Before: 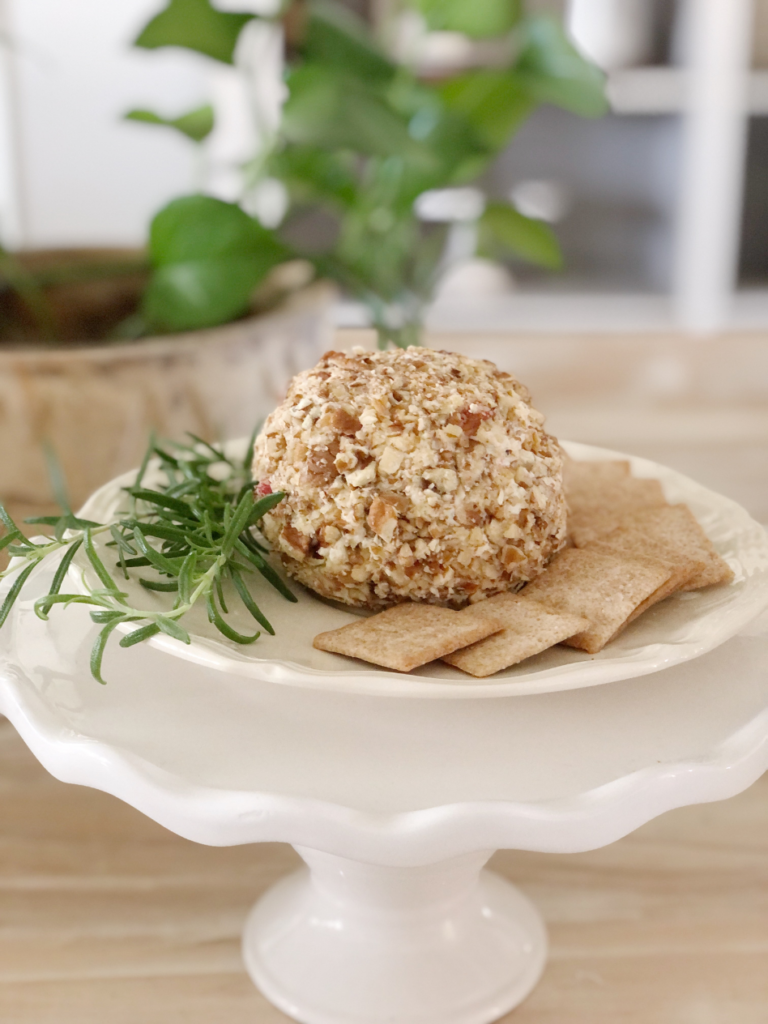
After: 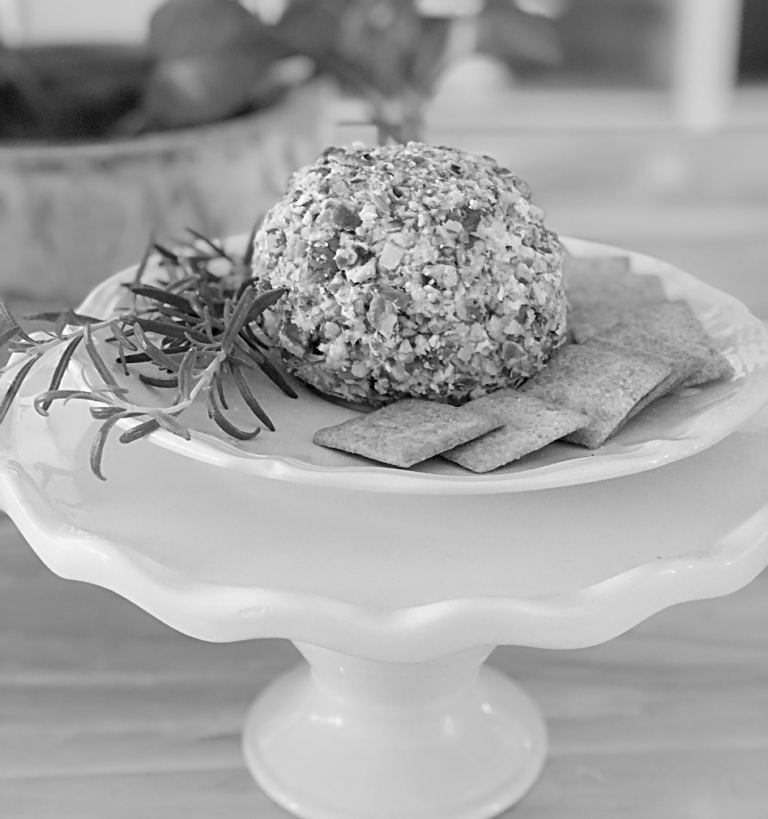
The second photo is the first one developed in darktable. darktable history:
crop and rotate: top 19.998%
local contrast: highlights 61%, shadows 106%, detail 107%, midtone range 0.529
monochrome: a 30.25, b 92.03
sharpen: radius 2.531, amount 0.628
